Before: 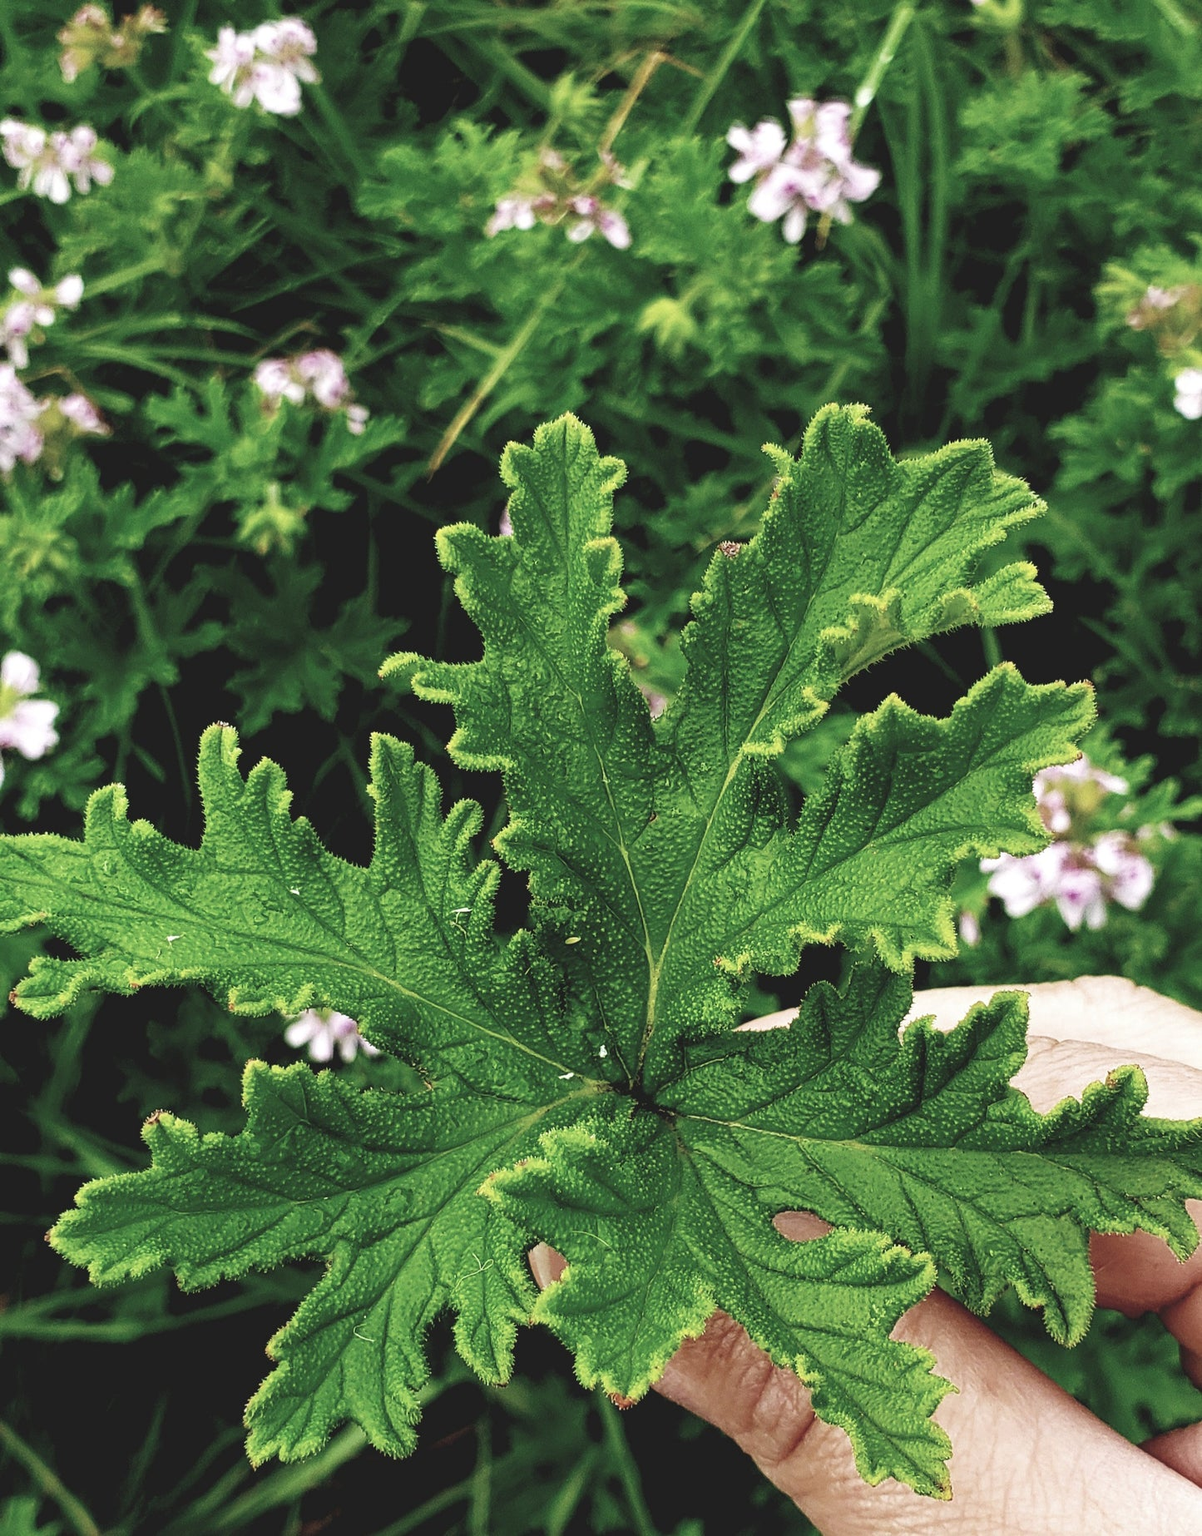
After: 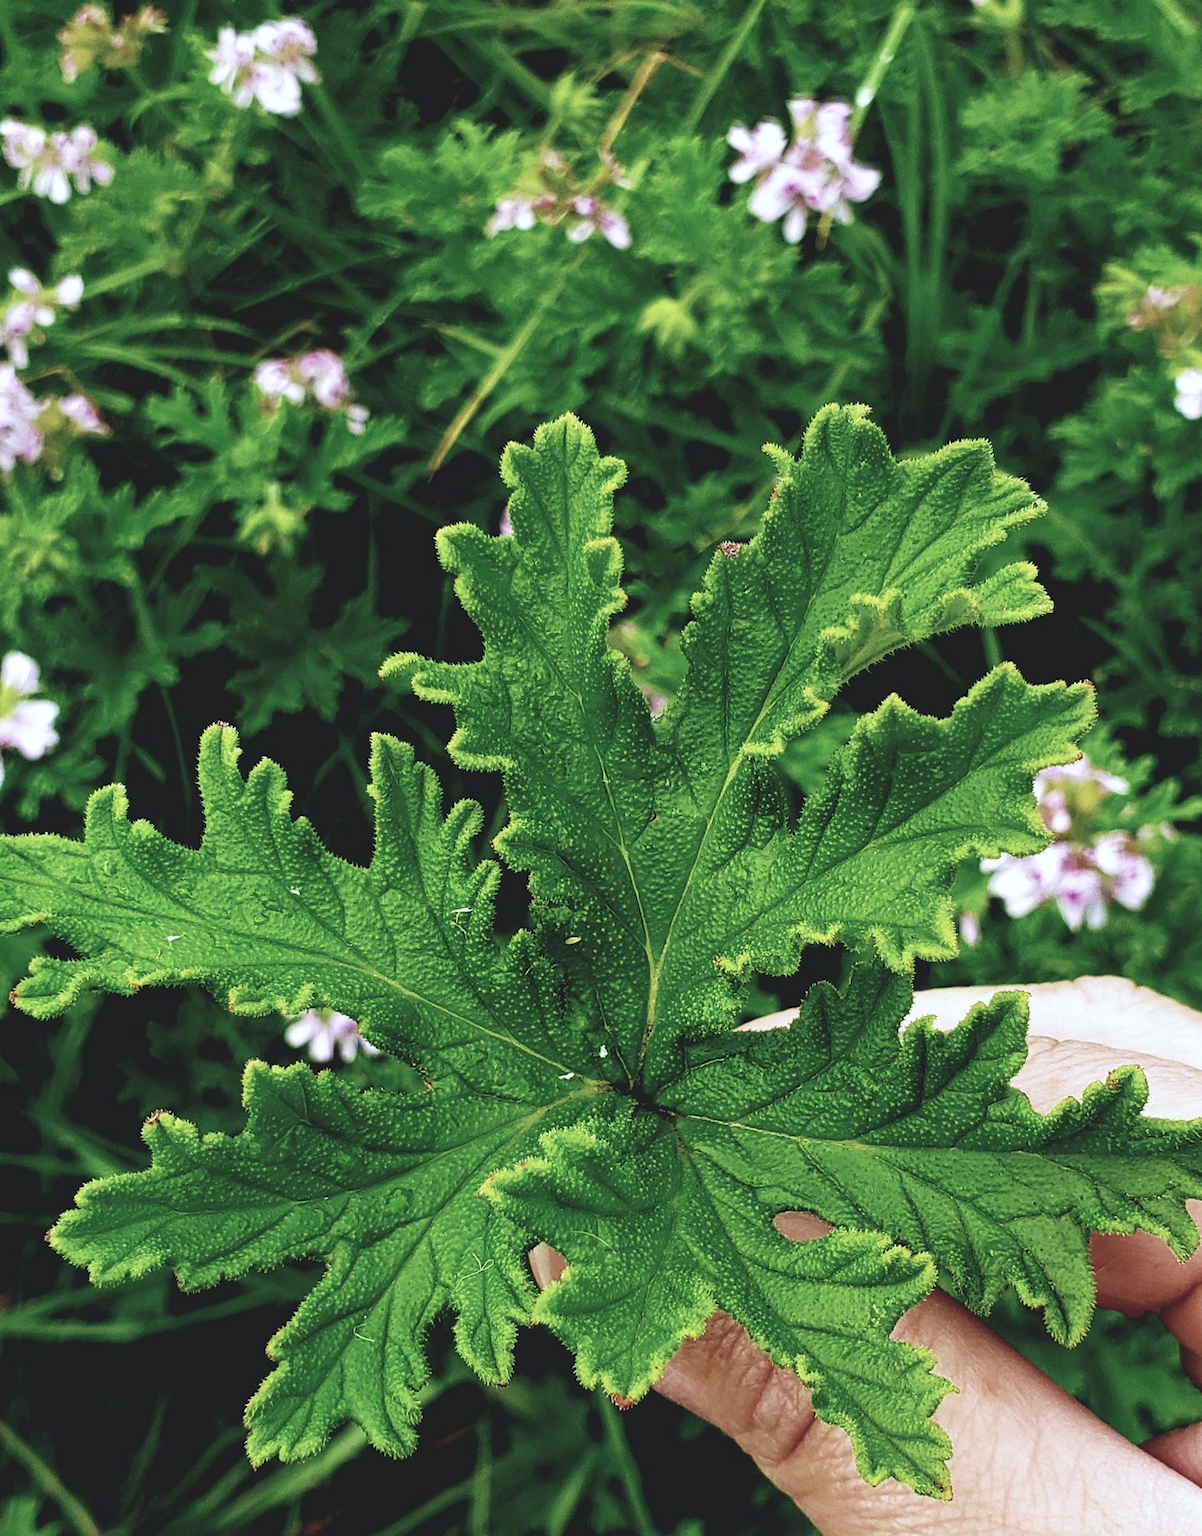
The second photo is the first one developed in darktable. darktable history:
white balance: red 0.967, blue 1.049
velvia: on, module defaults
